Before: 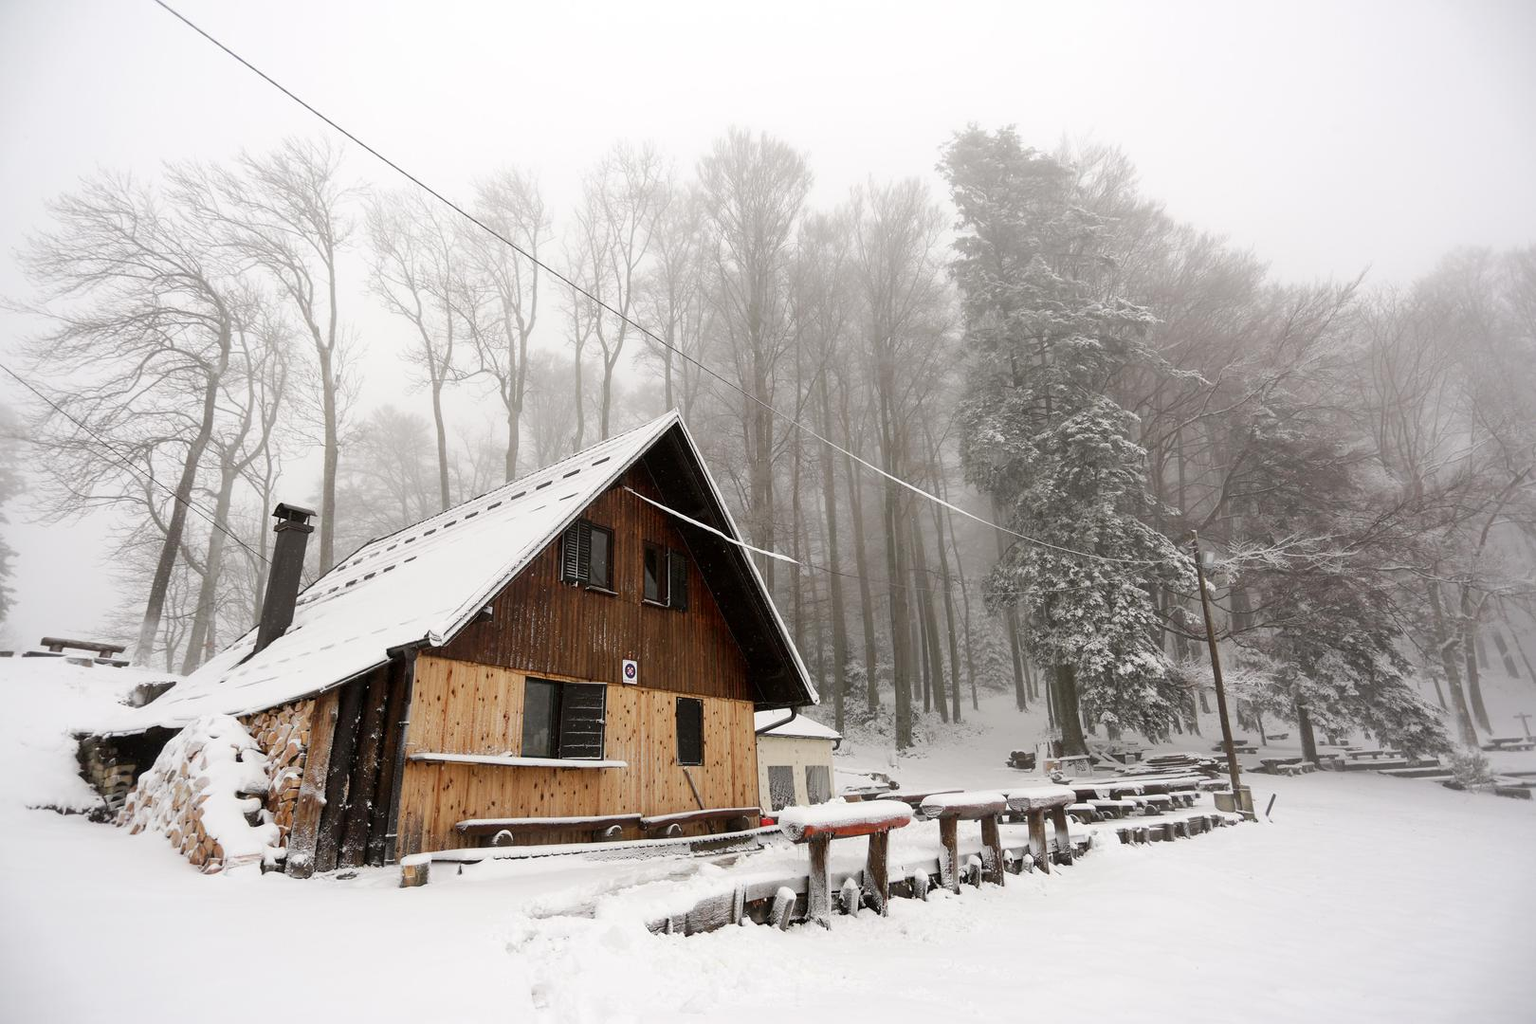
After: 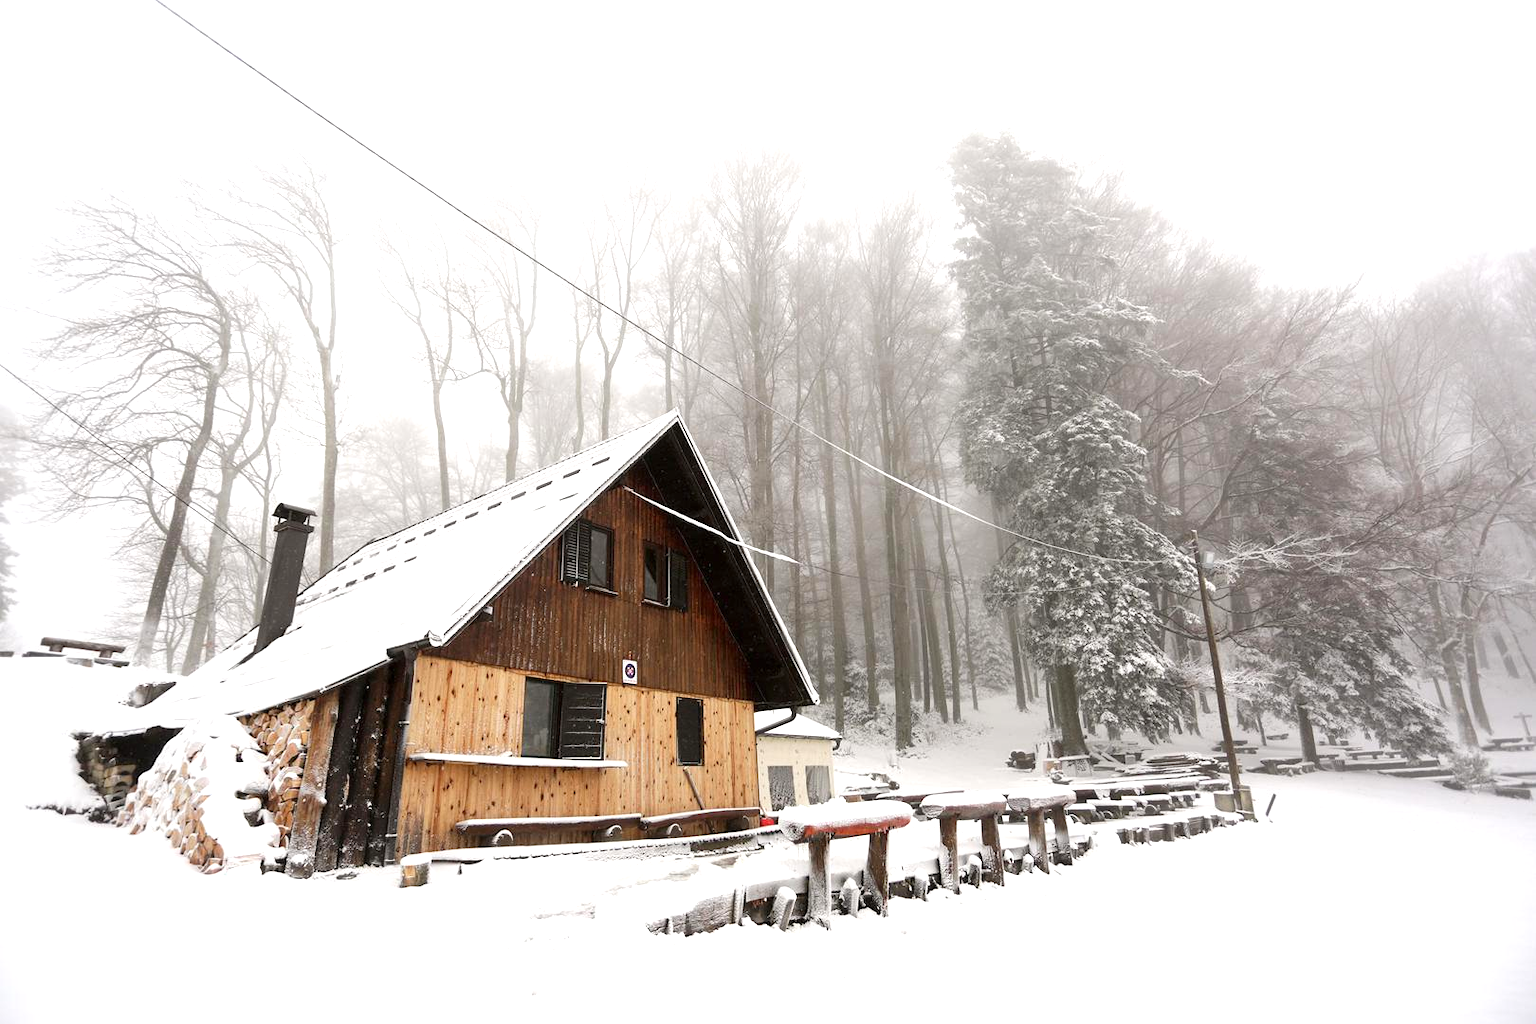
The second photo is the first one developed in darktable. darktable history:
exposure: exposure 0.638 EV, compensate exposure bias true, compensate highlight preservation false
